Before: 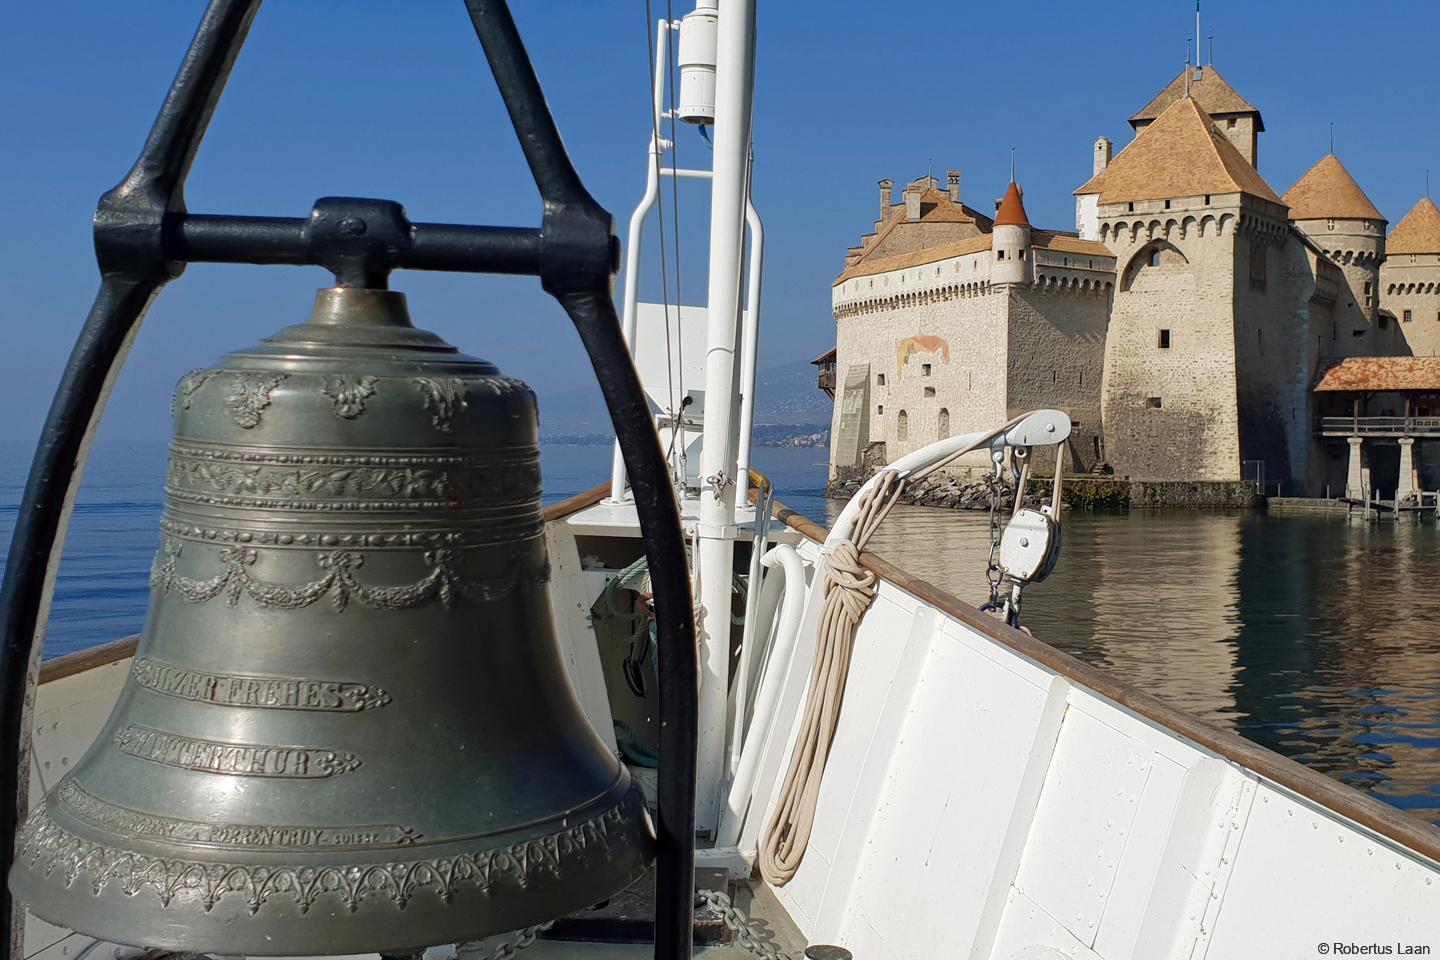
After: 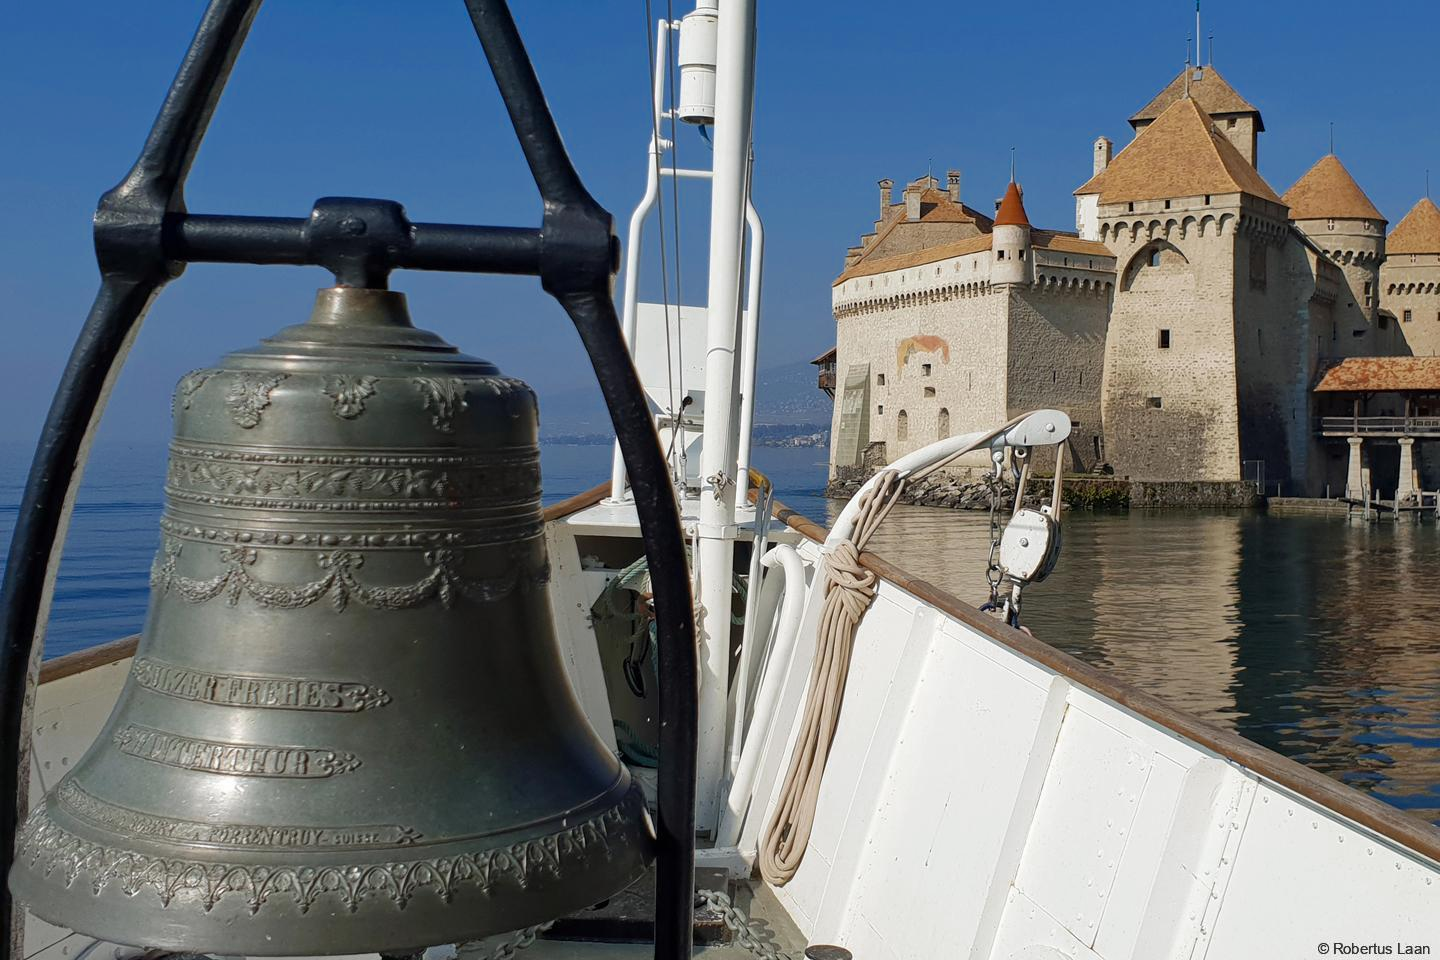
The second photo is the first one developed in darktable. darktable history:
color zones: curves: ch0 [(0, 0.425) (0.143, 0.422) (0.286, 0.42) (0.429, 0.419) (0.571, 0.419) (0.714, 0.42) (0.857, 0.422) (1, 0.425)]
